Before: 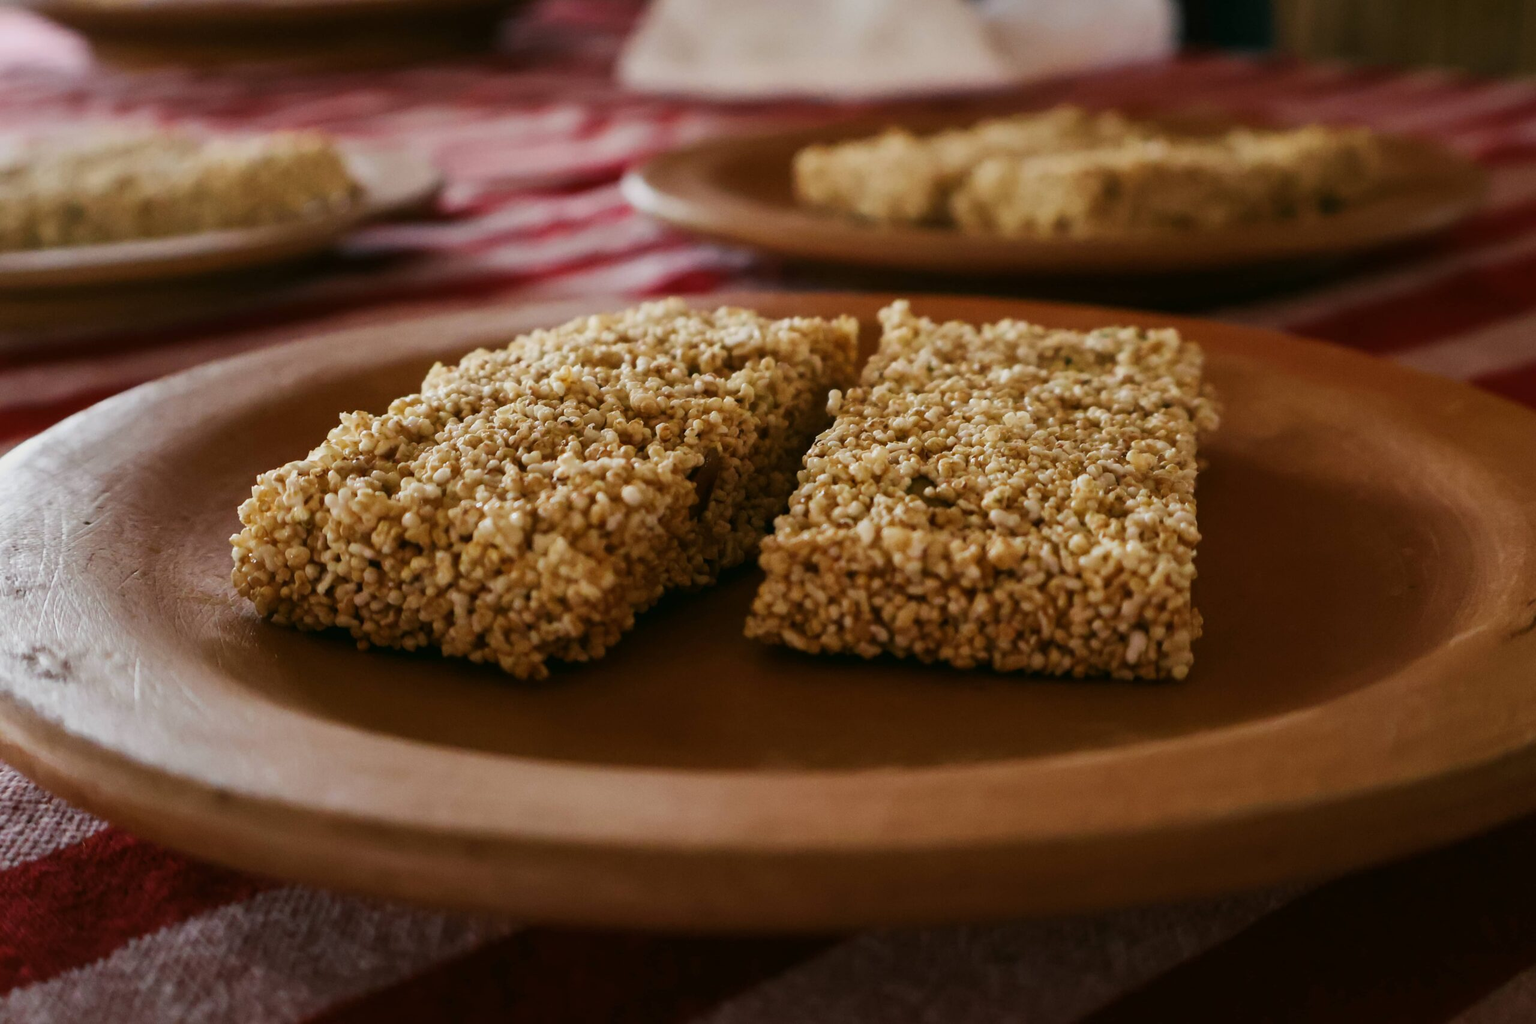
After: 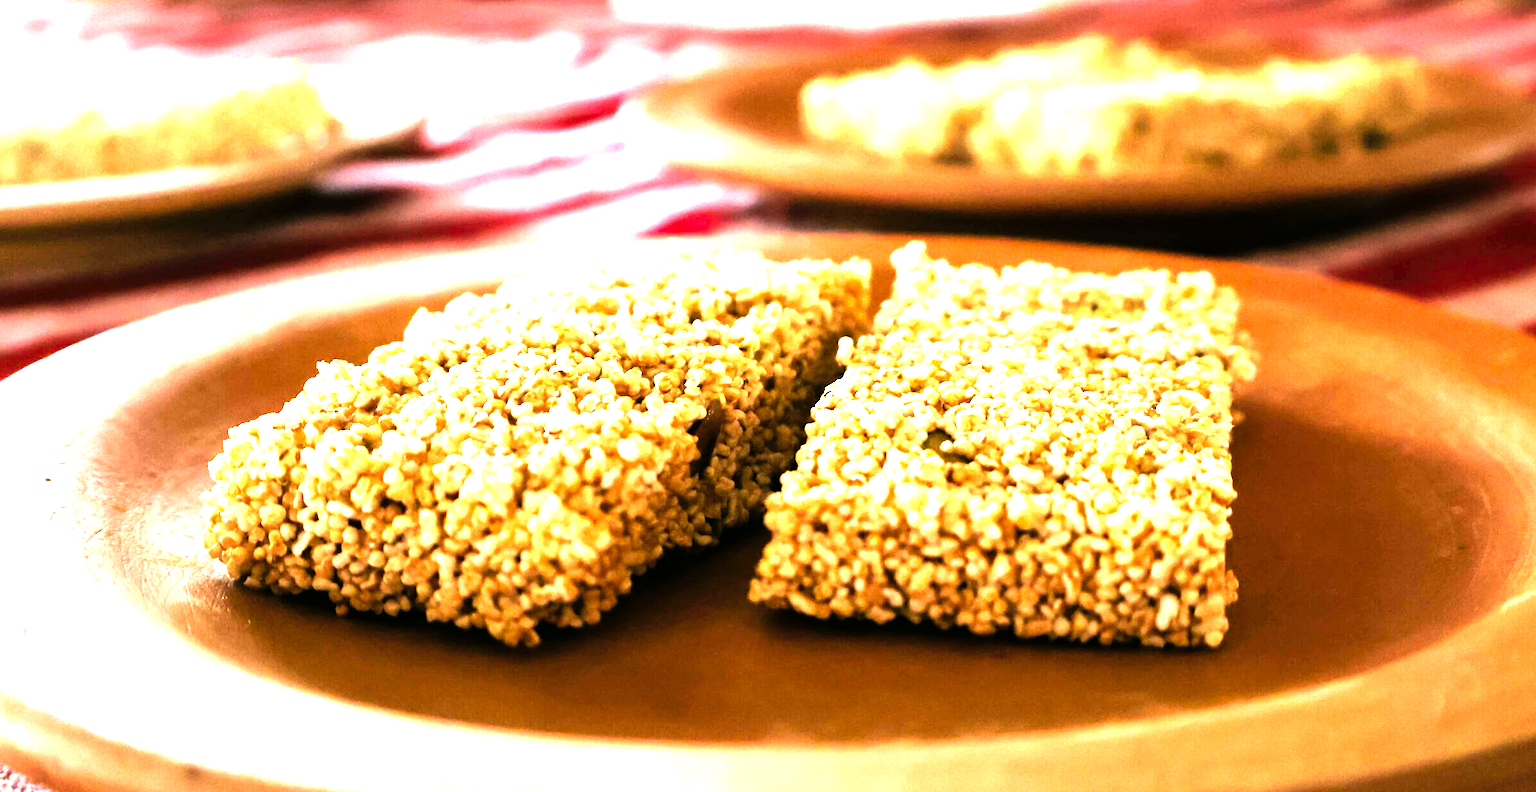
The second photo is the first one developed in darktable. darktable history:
levels: levels [0, 0.281, 0.562]
exposure: black level correction 0, exposure 1.2 EV, compensate highlight preservation false
filmic rgb: black relative exposure -9.34 EV, white relative exposure 6.81 EV, hardness 3.06, contrast 1.057
crop: left 2.806%, top 7.215%, right 3.469%, bottom 20.224%
